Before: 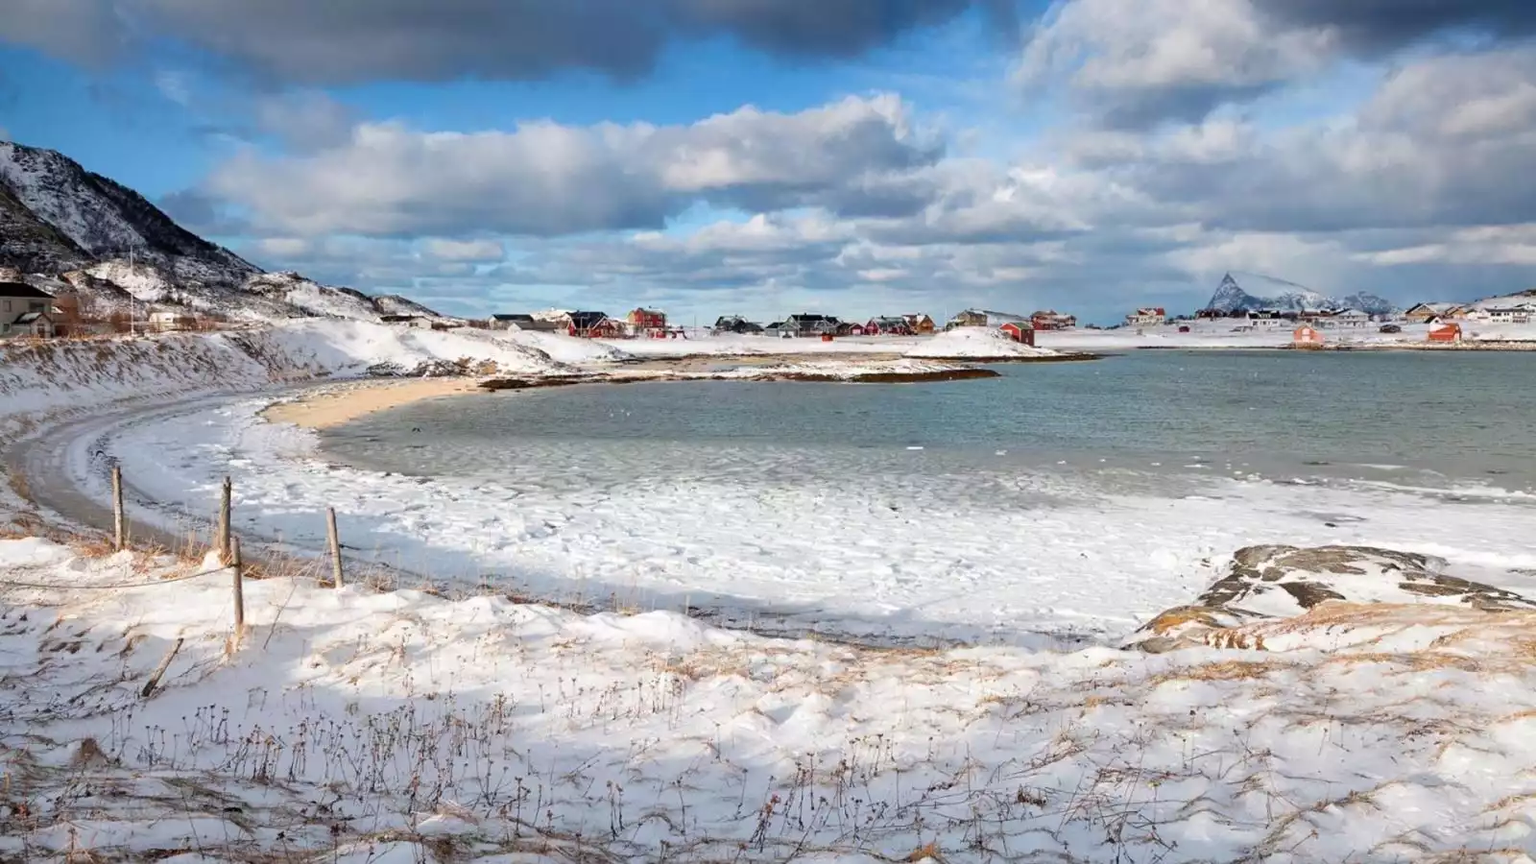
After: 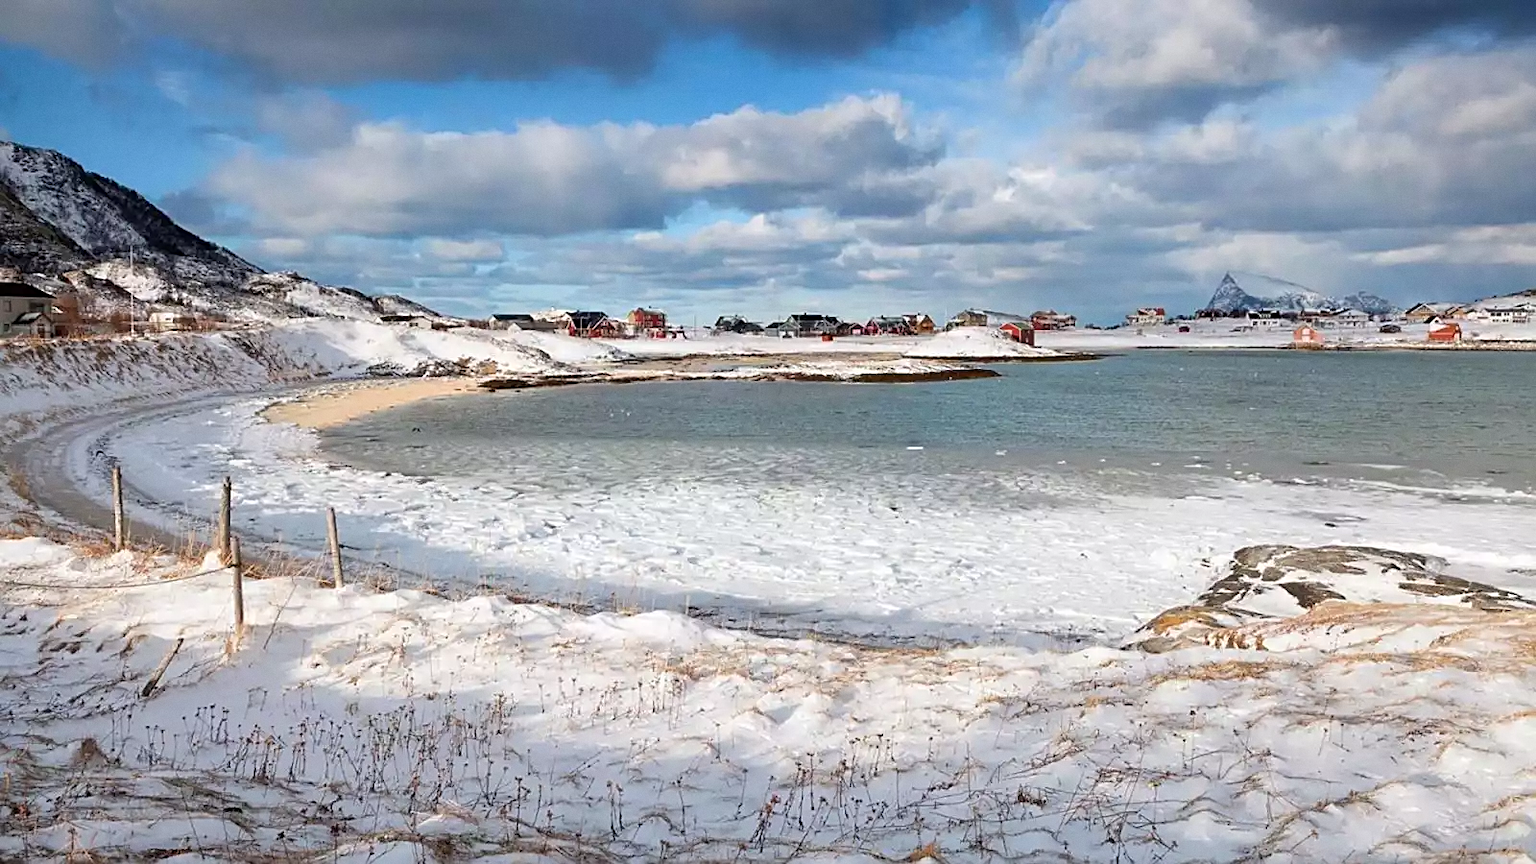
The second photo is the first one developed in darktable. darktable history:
sharpen: on, module defaults
grain: coarseness 0.09 ISO, strength 10%
